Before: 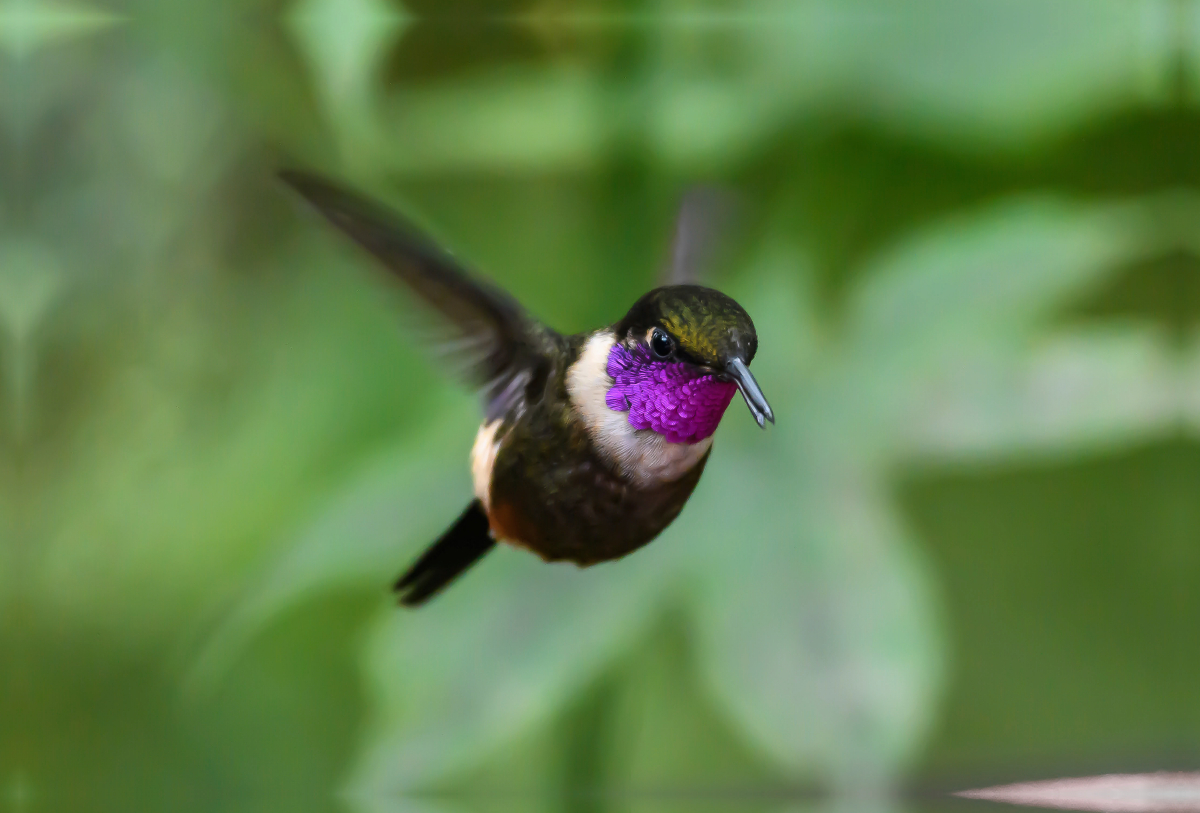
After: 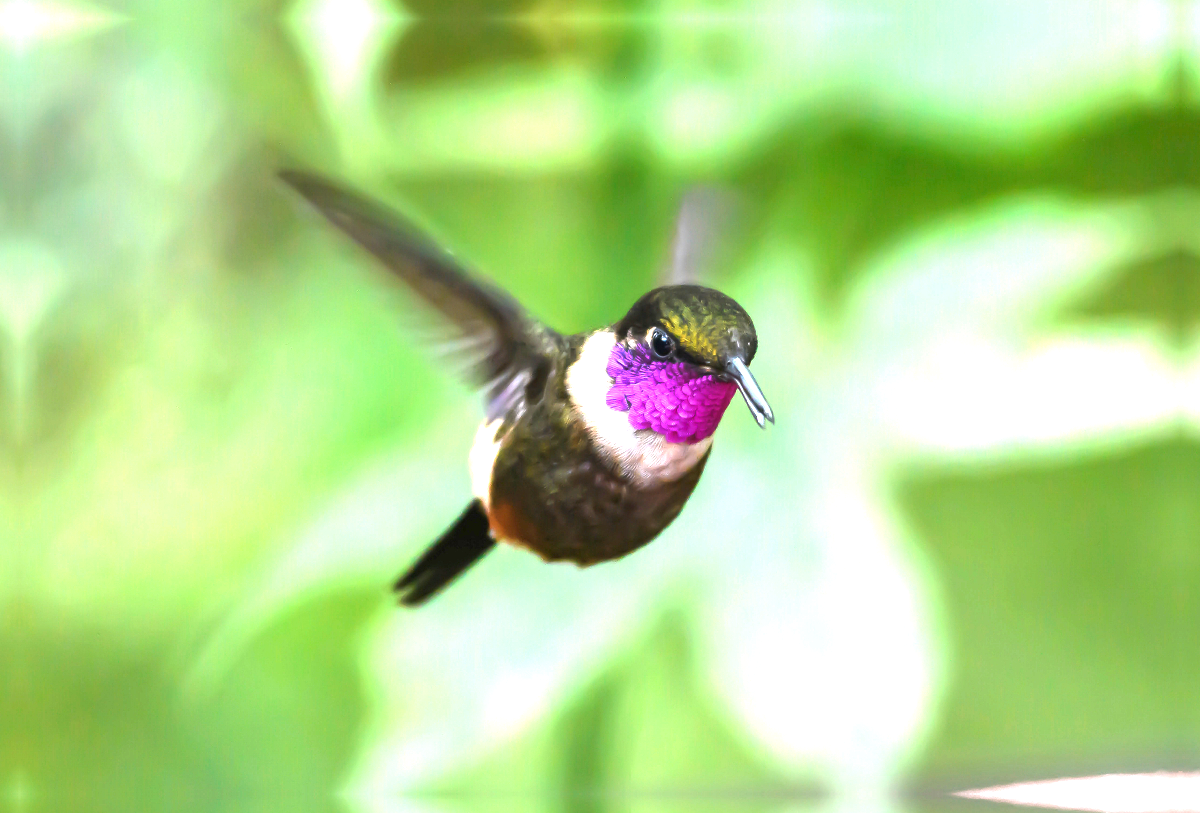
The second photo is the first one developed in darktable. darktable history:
exposure: black level correction 0, exposure 1.93 EV, compensate highlight preservation false
